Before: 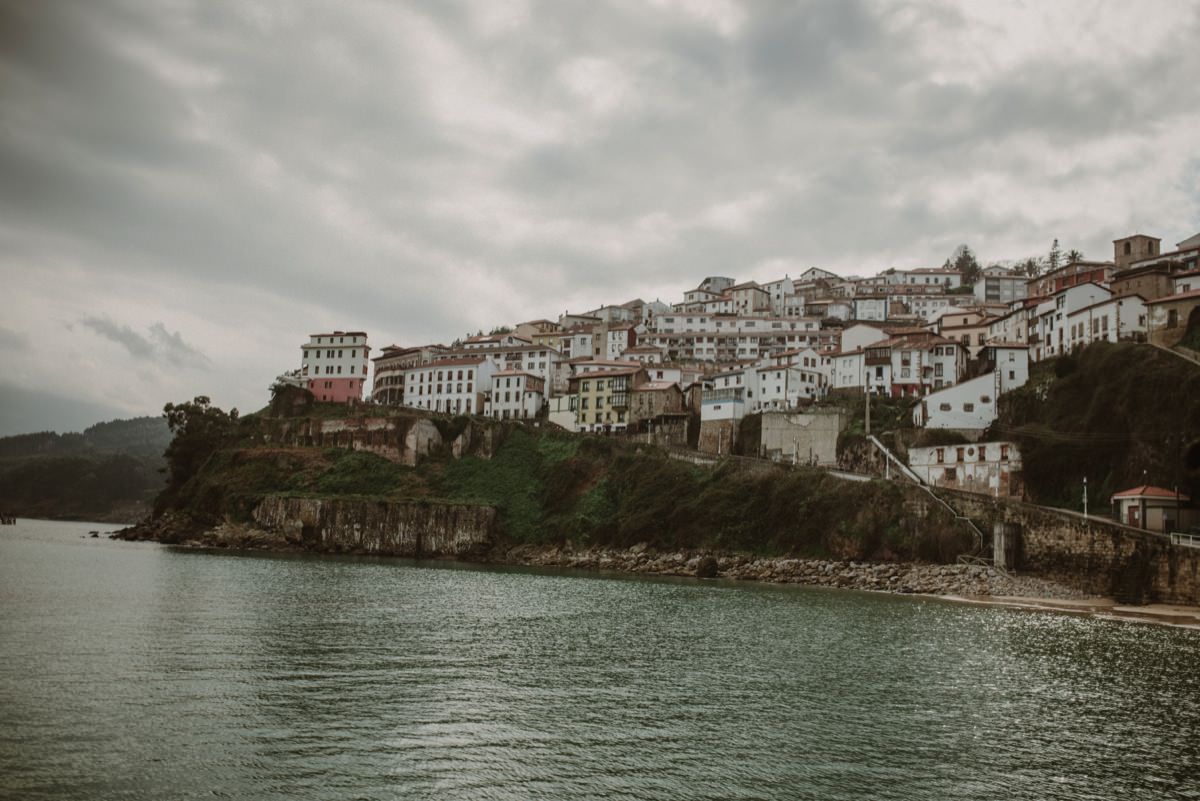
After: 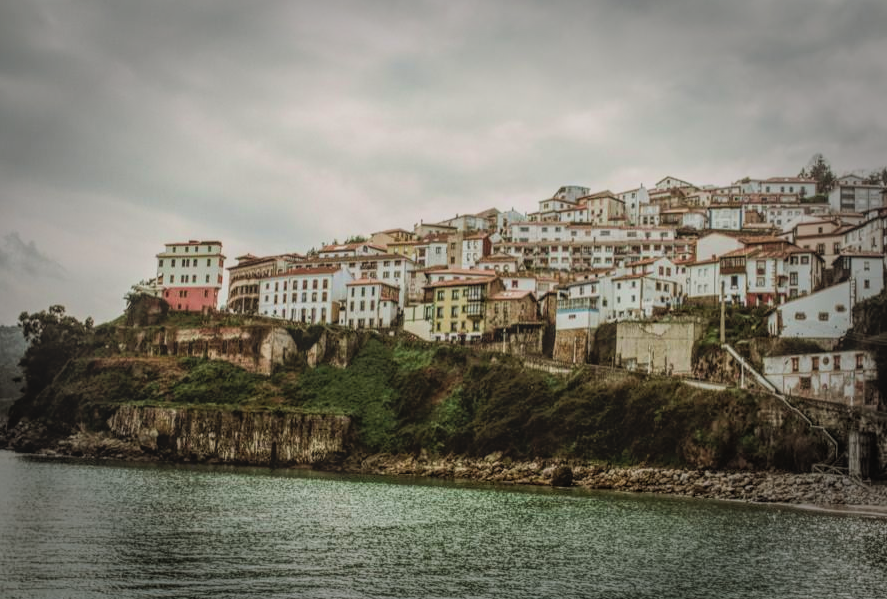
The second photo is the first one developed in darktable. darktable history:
vignetting: fall-off start 66.91%, fall-off radius 39.85%, automatic ratio true, width/height ratio 0.668
local contrast: highlights 67%, shadows 35%, detail 167%, midtone range 0.2
filmic rgb: middle gray luminance 29.76%, black relative exposure -9 EV, white relative exposure 7 EV, threshold 3.04 EV, target black luminance 0%, hardness 2.95, latitude 2.53%, contrast 0.963, highlights saturation mix 5.52%, shadows ↔ highlights balance 12.82%, enable highlight reconstruction true
color balance rgb: perceptual saturation grading › global saturation 30.357%, perceptual brilliance grading › highlights 15.617%, perceptual brilliance grading › mid-tones 6.797%, perceptual brilliance grading › shadows -14.746%, global vibrance 20%
velvia: on, module defaults
crop and rotate: left 12.121%, top 11.374%, right 13.907%, bottom 13.728%
exposure: black level correction 0, exposure 0.397 EV, compensate highlight preservation false
